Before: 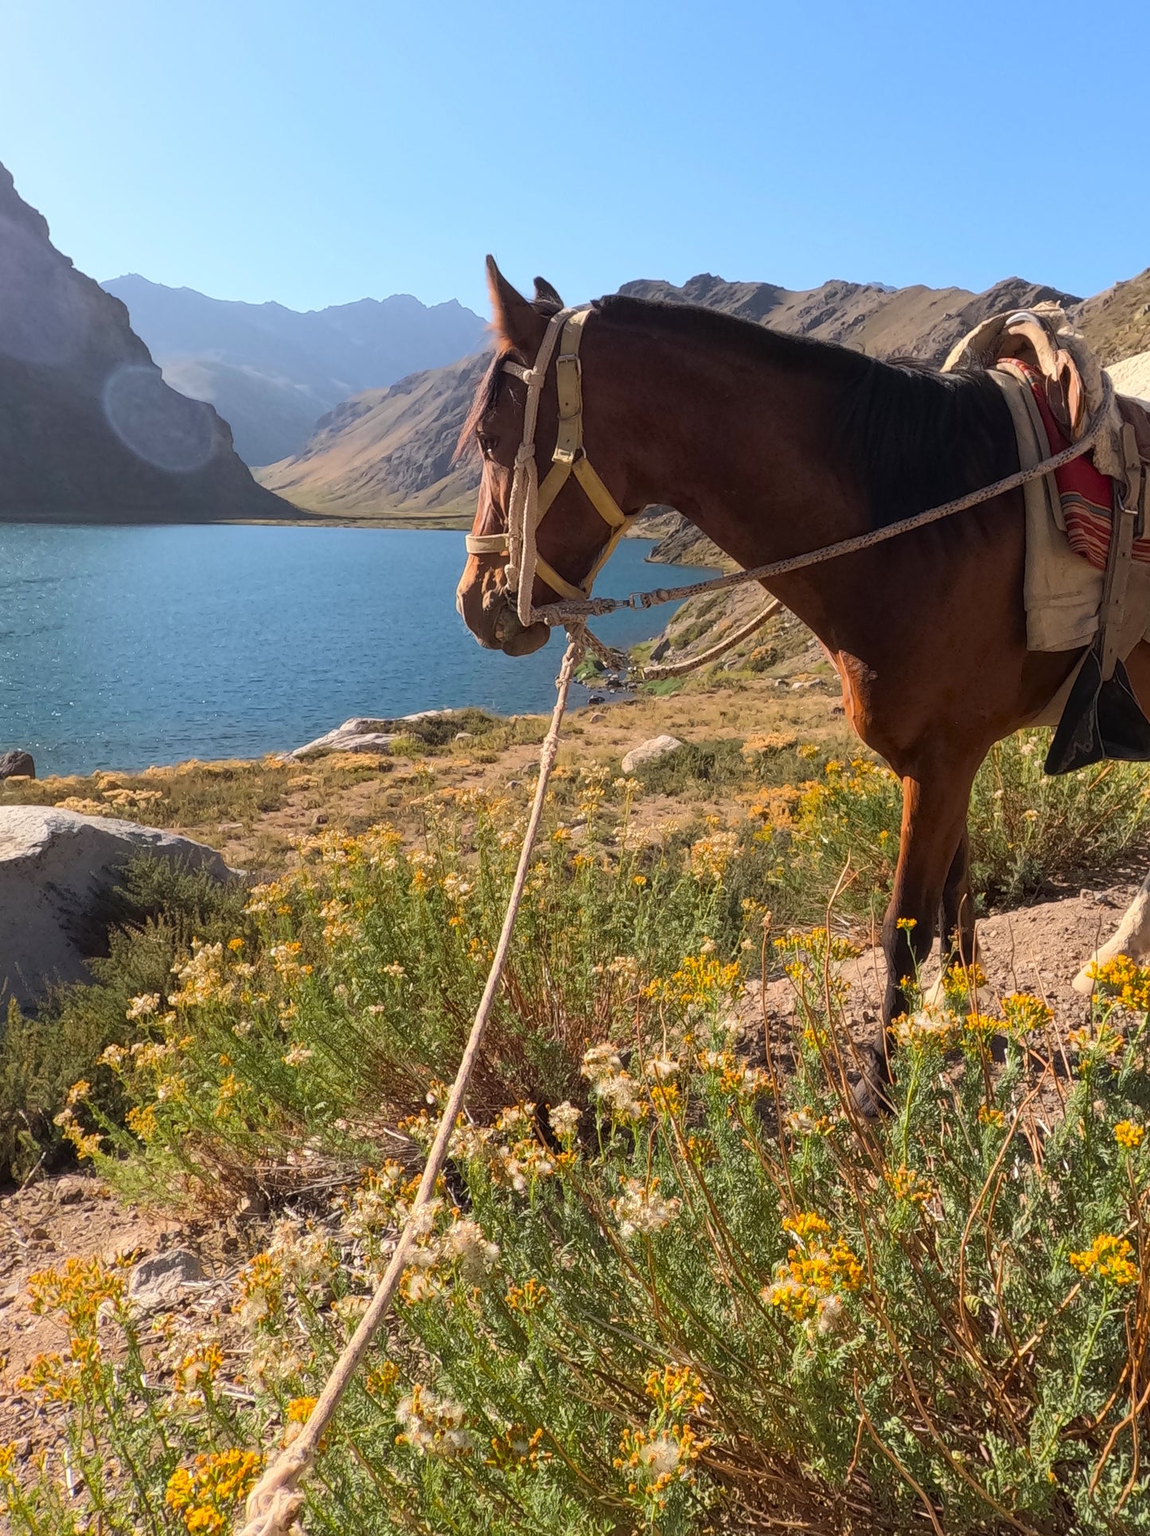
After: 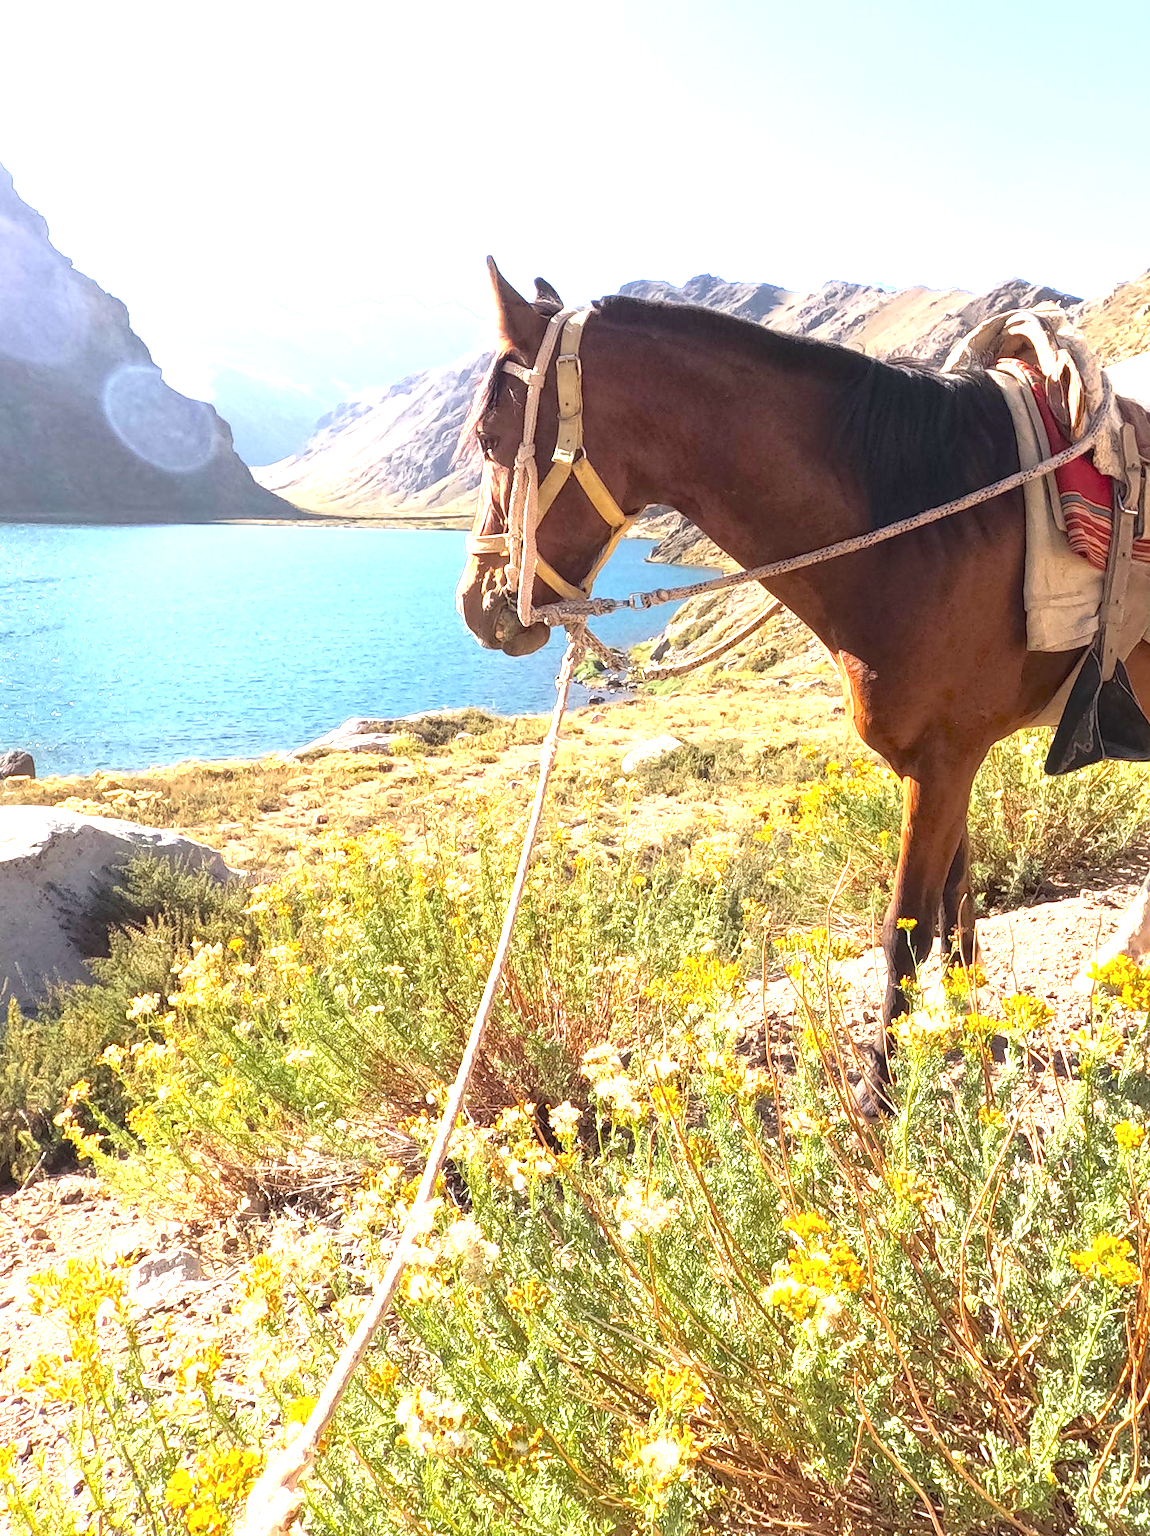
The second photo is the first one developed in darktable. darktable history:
exposure: black level correction 0, exposure 1.89 EV, compensate highlight preservation false
